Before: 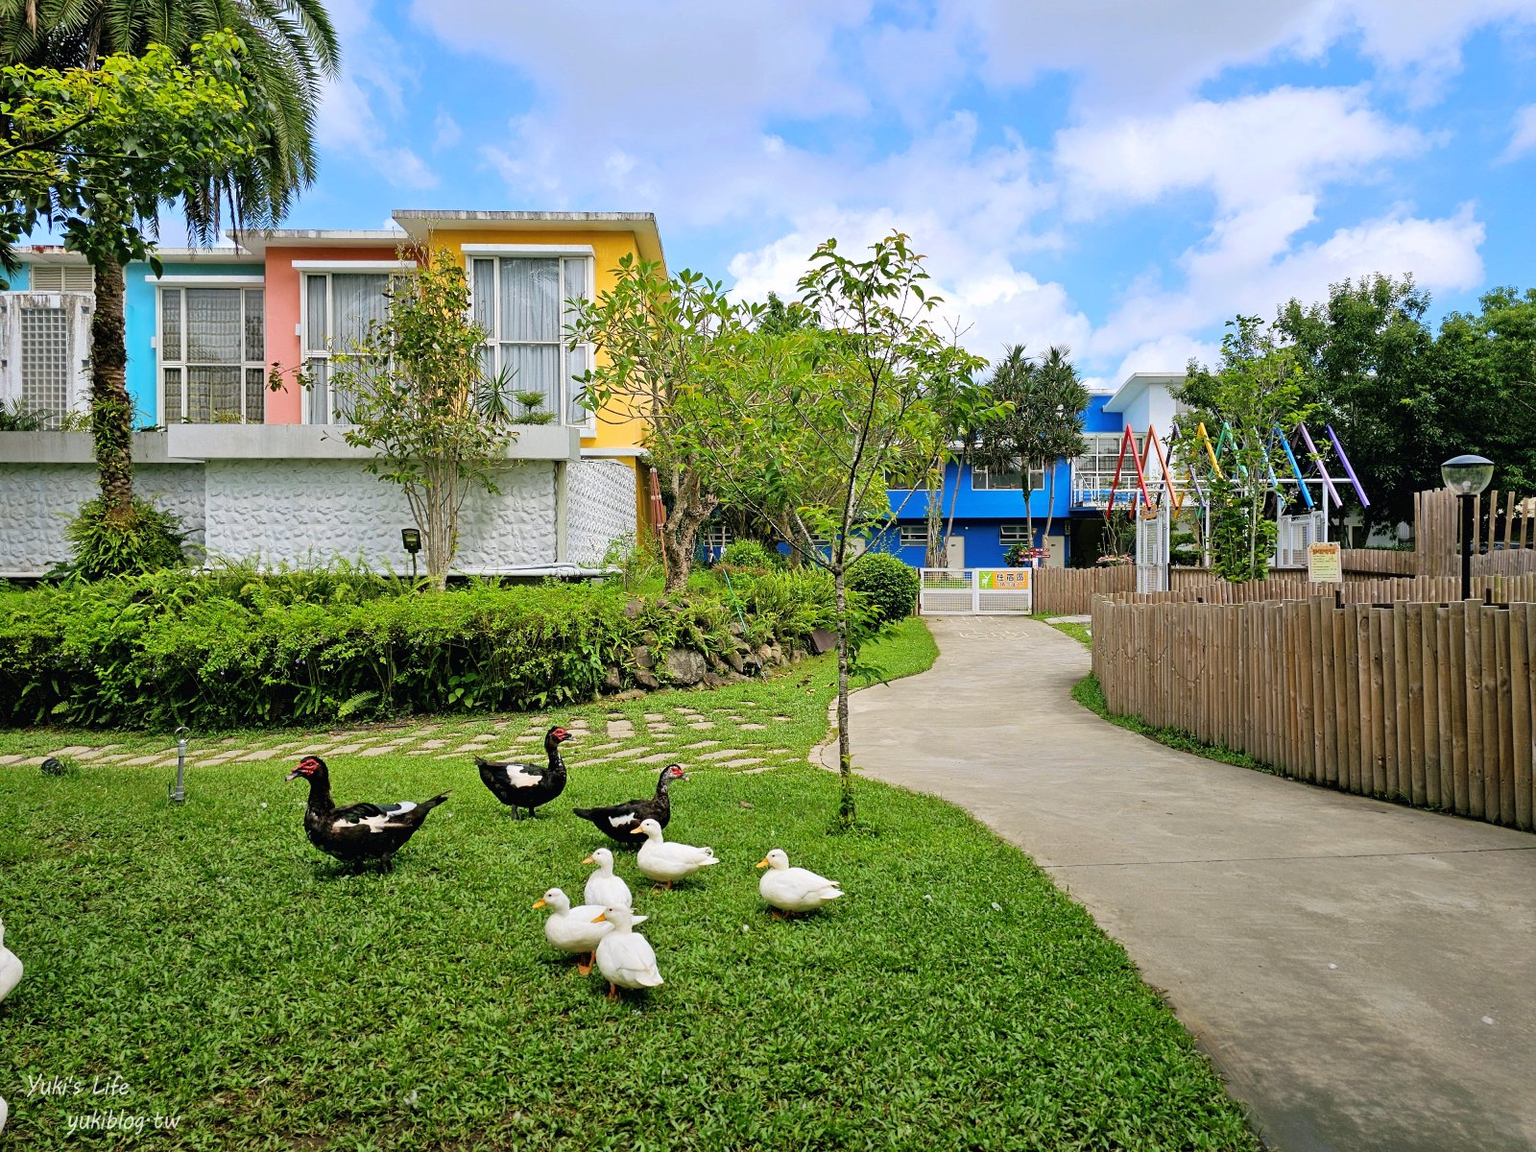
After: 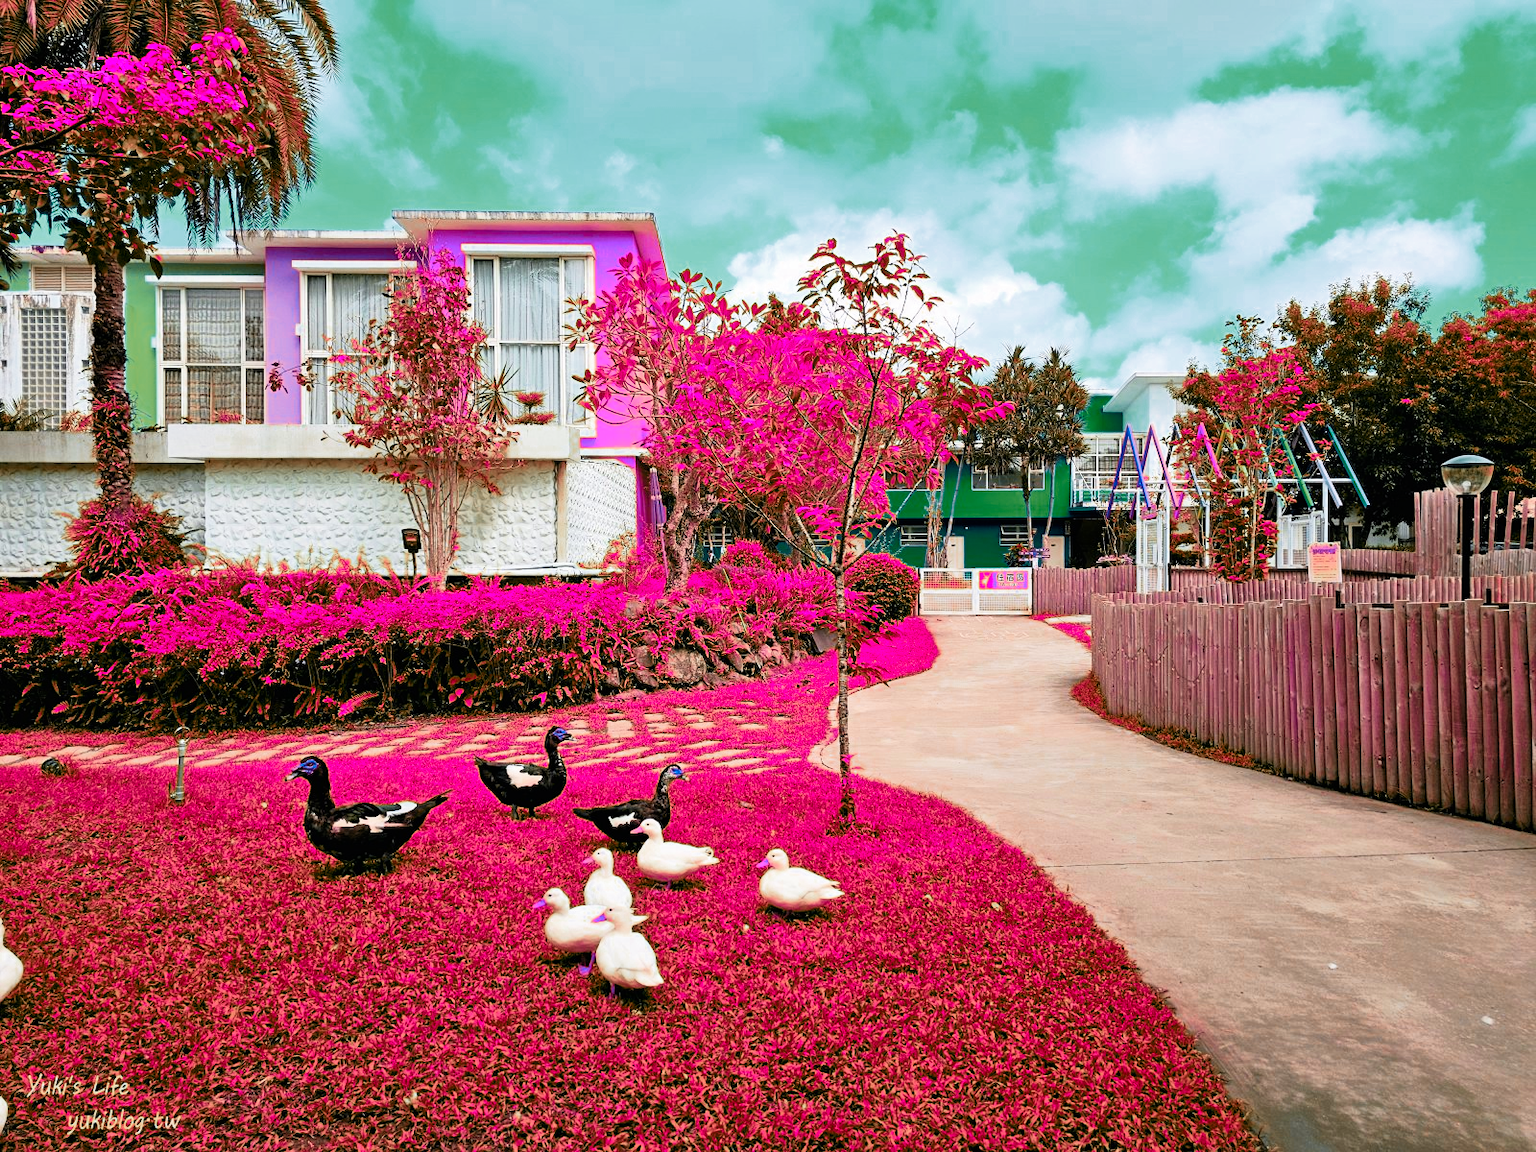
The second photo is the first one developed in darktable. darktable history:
color zones: curves: ch0 [(0.826, 0.353)]; ch1 [(0.242, 0.647) (0.889, 0.342)]; ch2 [(0.246, 0.089) (0.969, 0.068)]
base curve: curves: ch0 [(0, 0) (0.005, 0.002) (0.193, 0.295) (0.399, 0.664) (0.75, 0.928) (1, 1)]
